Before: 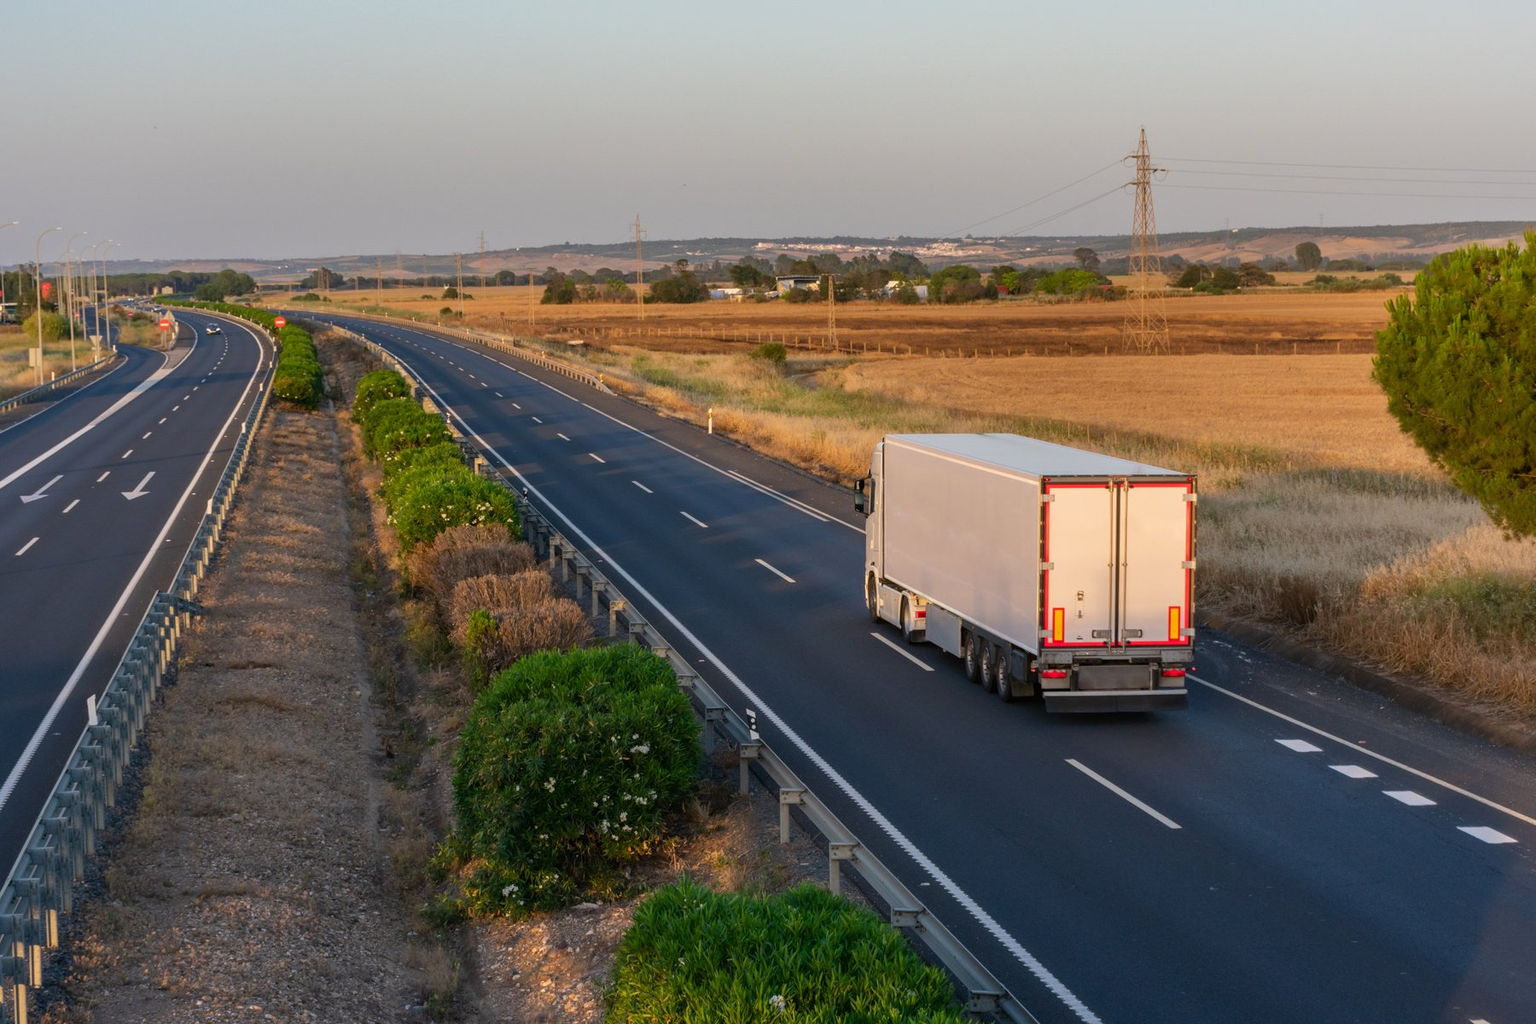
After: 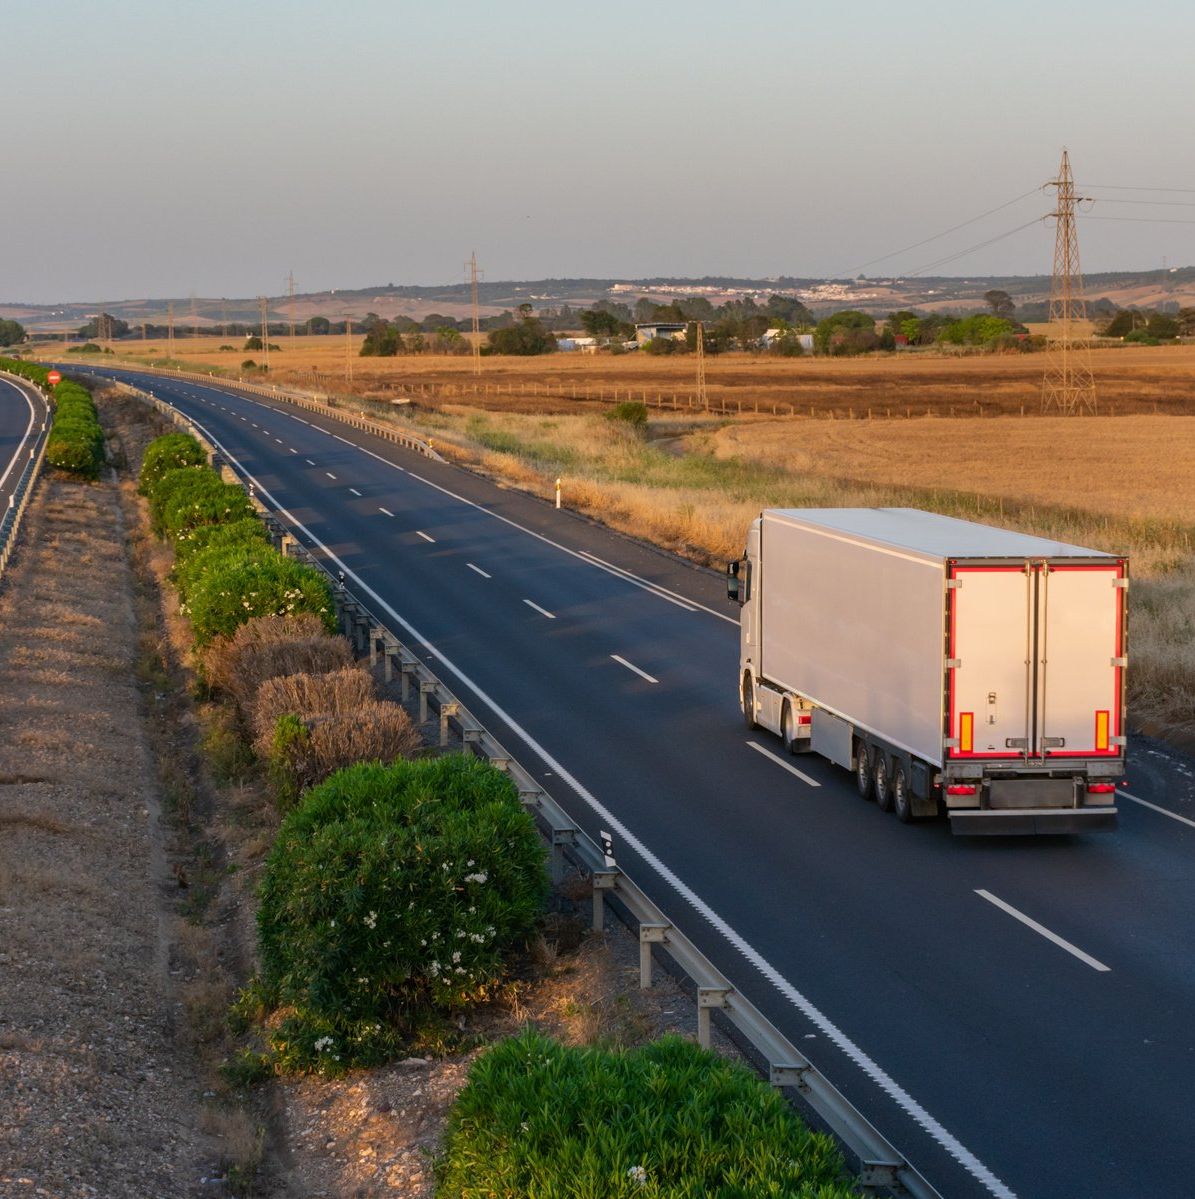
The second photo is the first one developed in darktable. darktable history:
crop and rotate: left 15.225%, right 18.333%
